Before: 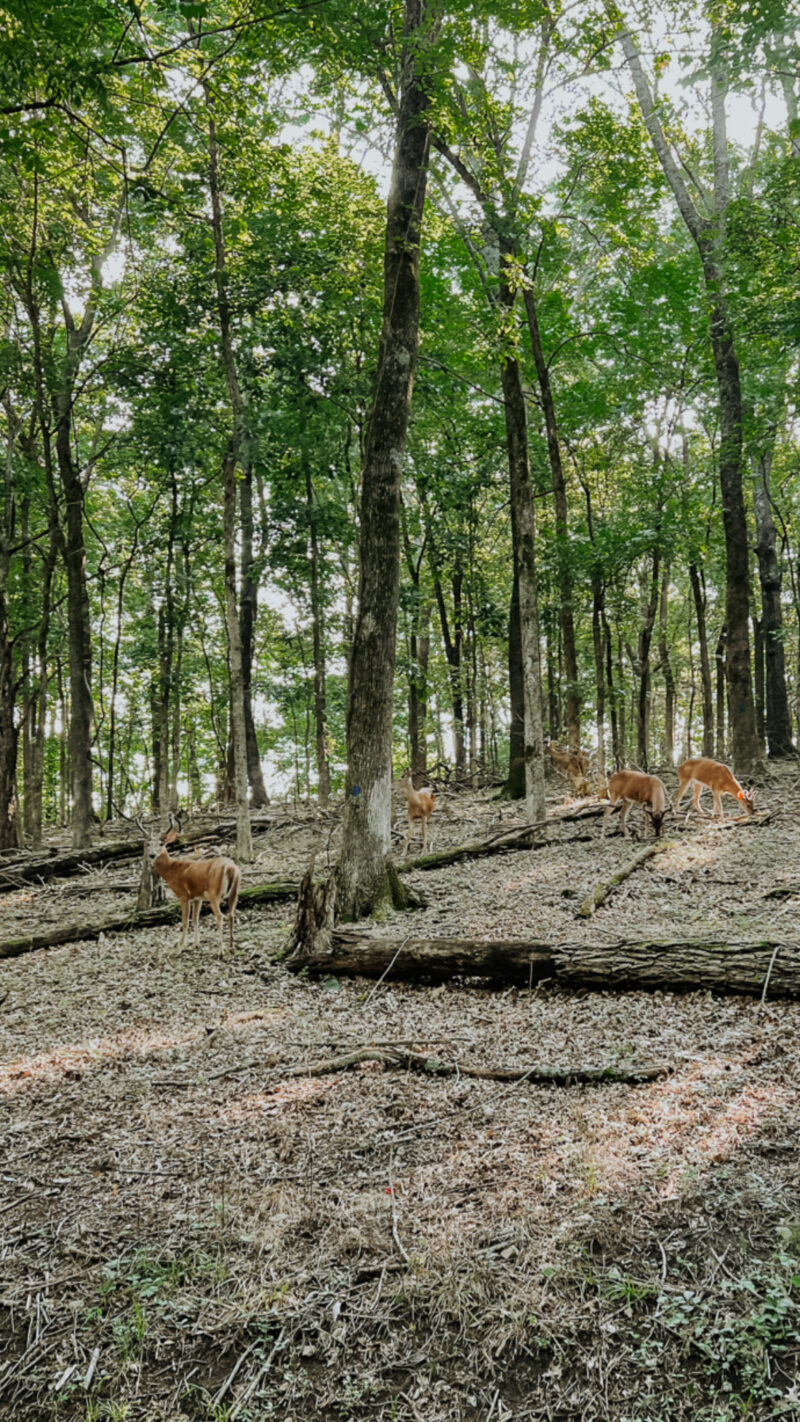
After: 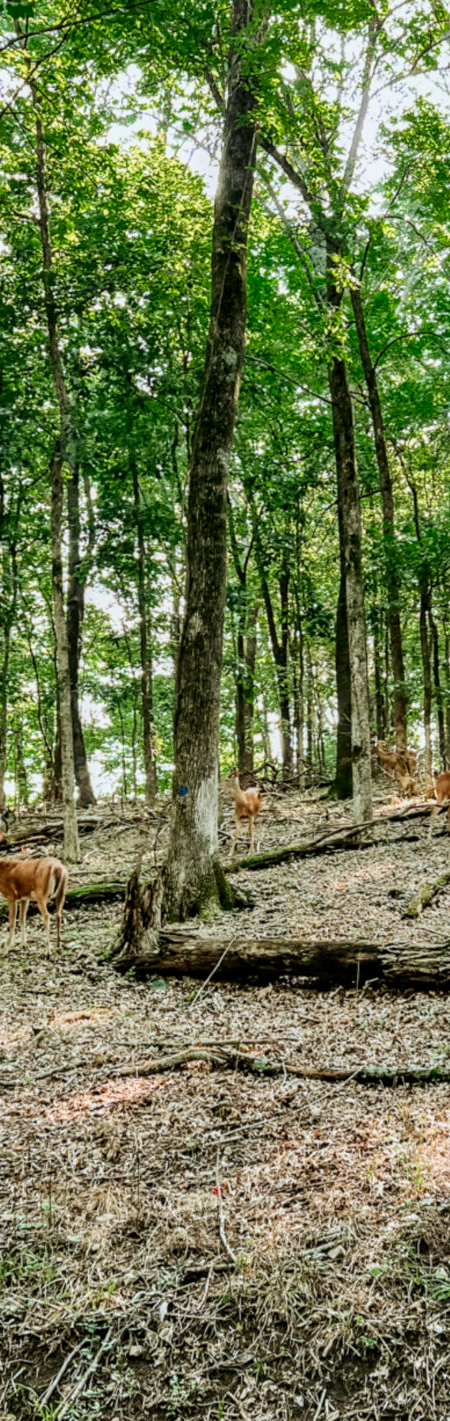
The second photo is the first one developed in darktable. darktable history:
local contrast: on, module defaults
tone curve: curves: ch0 [(0, 0) (0.091, 0.077) (0.517, 0.574) (0.745, 0.82) (0.844, 0.908) (0.909, 0.942) (1, 0.973)]; ch1 [(0, 0) (0.437, 0.404) (0.5, 0.5) (0.534, 0.554) (0.58, 0.603) (0.616, 0.649) (1, 1)]; ch2 [(0, 0) (0.442, 0.415) (0.5, 0.5) (0.535, 0.557) (0.585, 0.62) (1, 1)], color space Lab, independent channels, preserve colors none
crop: left 21.68%, right 22.051%, bottom 0.013%
